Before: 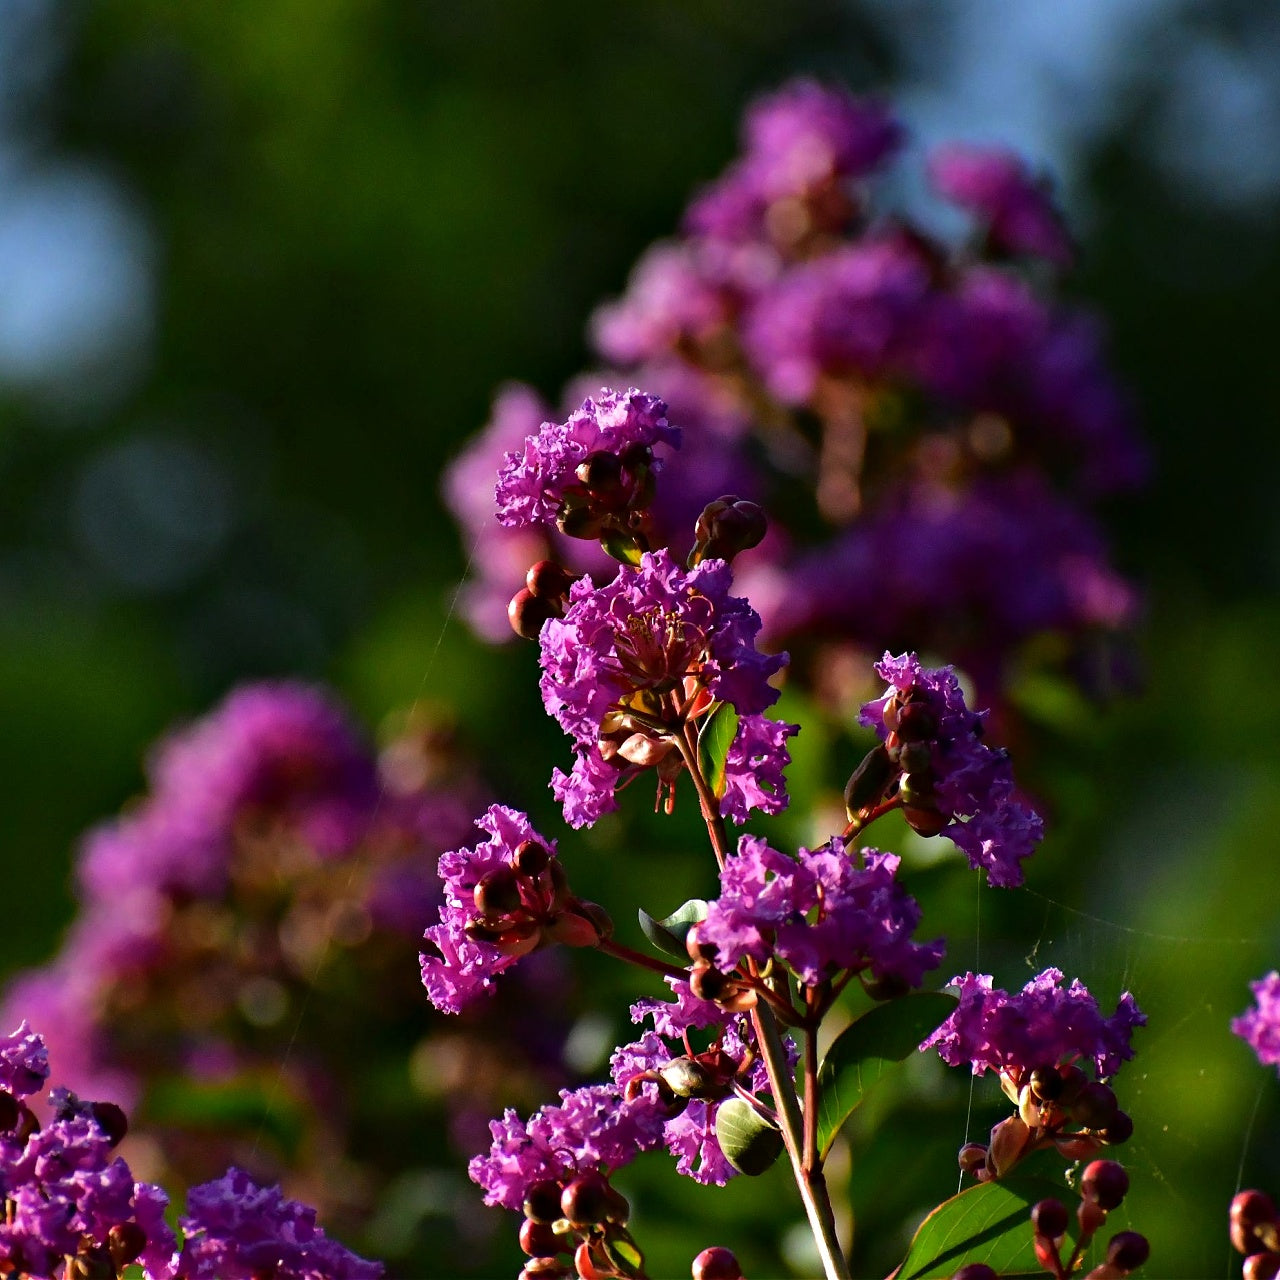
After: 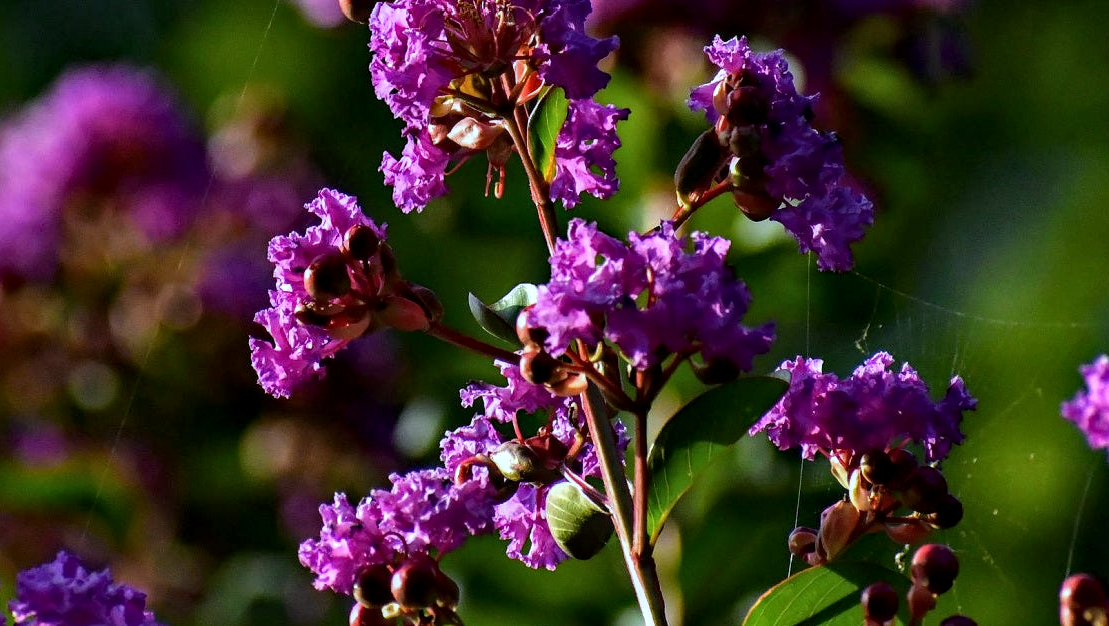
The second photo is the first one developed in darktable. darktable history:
local contrast: detail 130%
crop and rotate: left 13.306%, top 48.129%, bottom 2.928%
haze removal: compatibility mode true, adaptive false
white balance: red 0.931, blue 1.11
